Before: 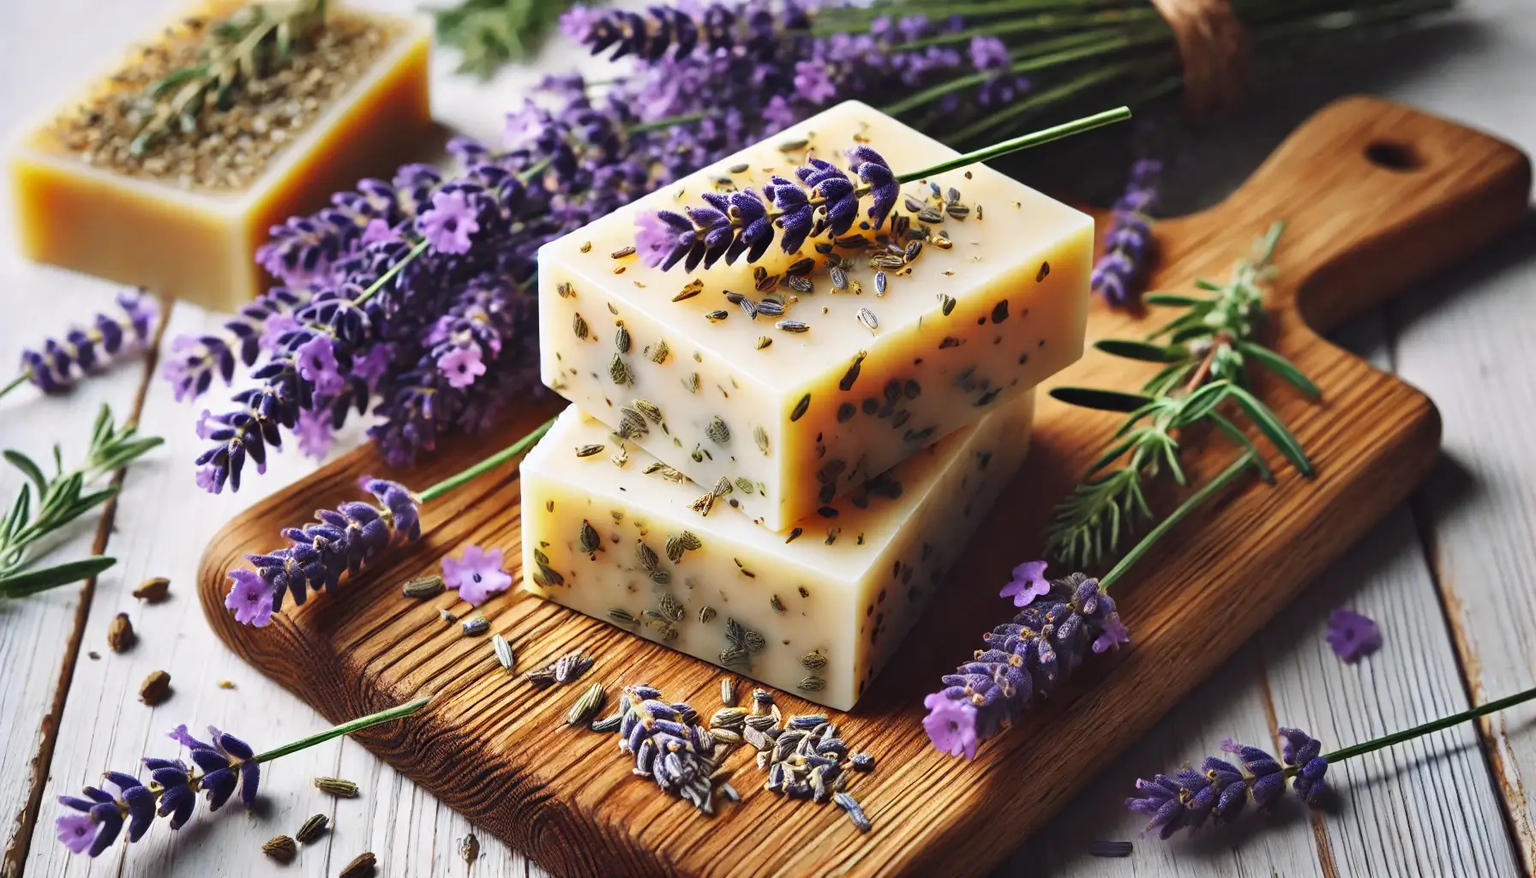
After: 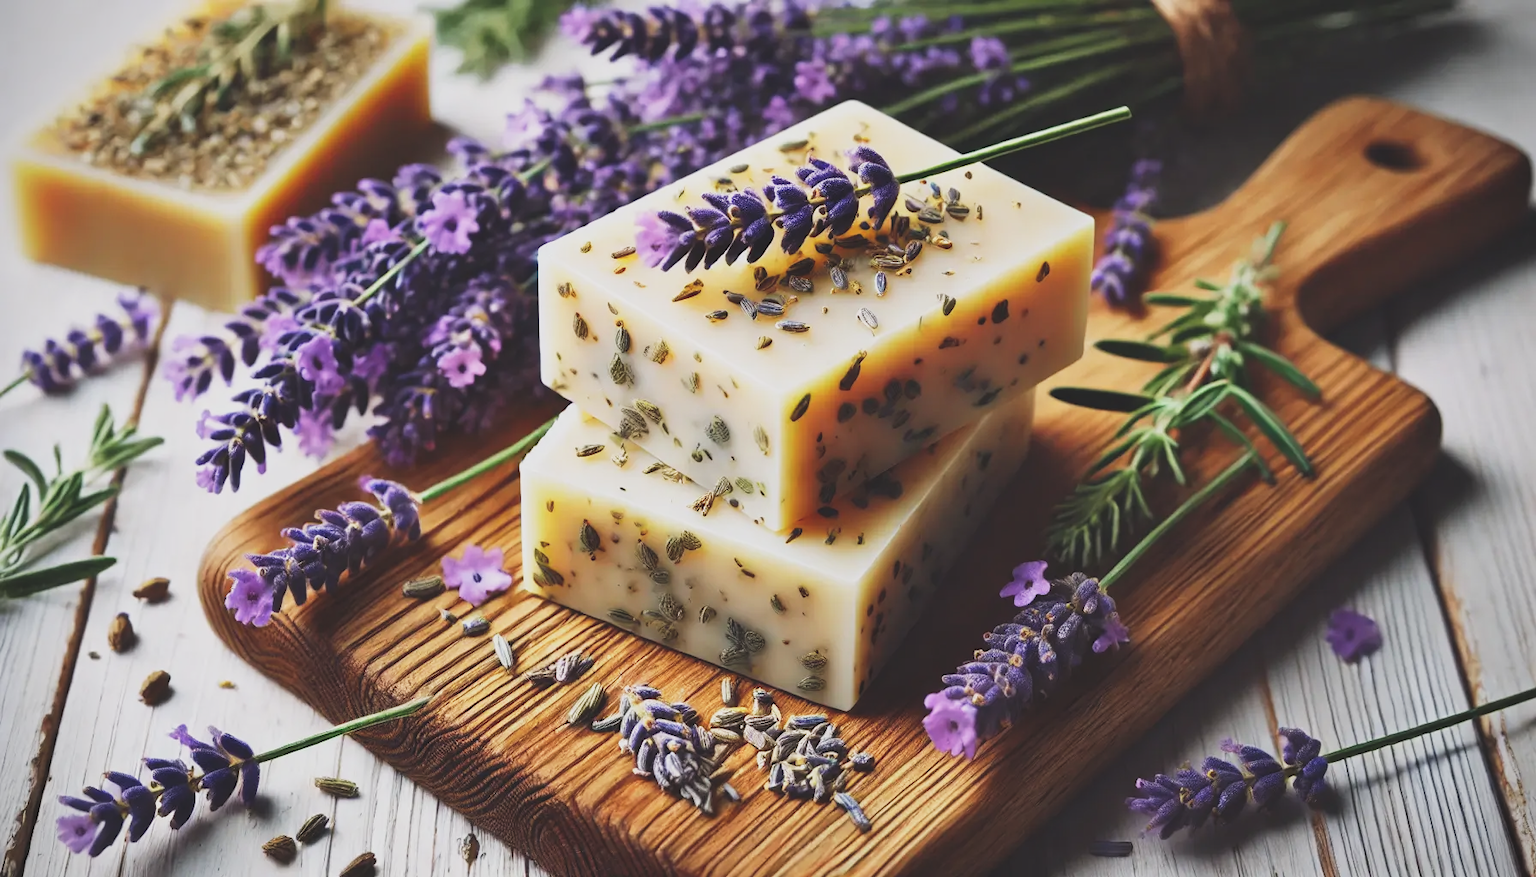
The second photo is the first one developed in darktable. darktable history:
exposure: black level correction -0.015, exposure -0.537 EV, compensate highlight preservation false
base curve: curves: ch0 [(0, 0) (0.088, 0.125) (0.176, 0.251) (0.354, 0.501) (0.613, 0.749) (1, 0.877)], preserve colors none
vignetting: fall-off start 92.27%, brightness -0.623, saturation -0.684
